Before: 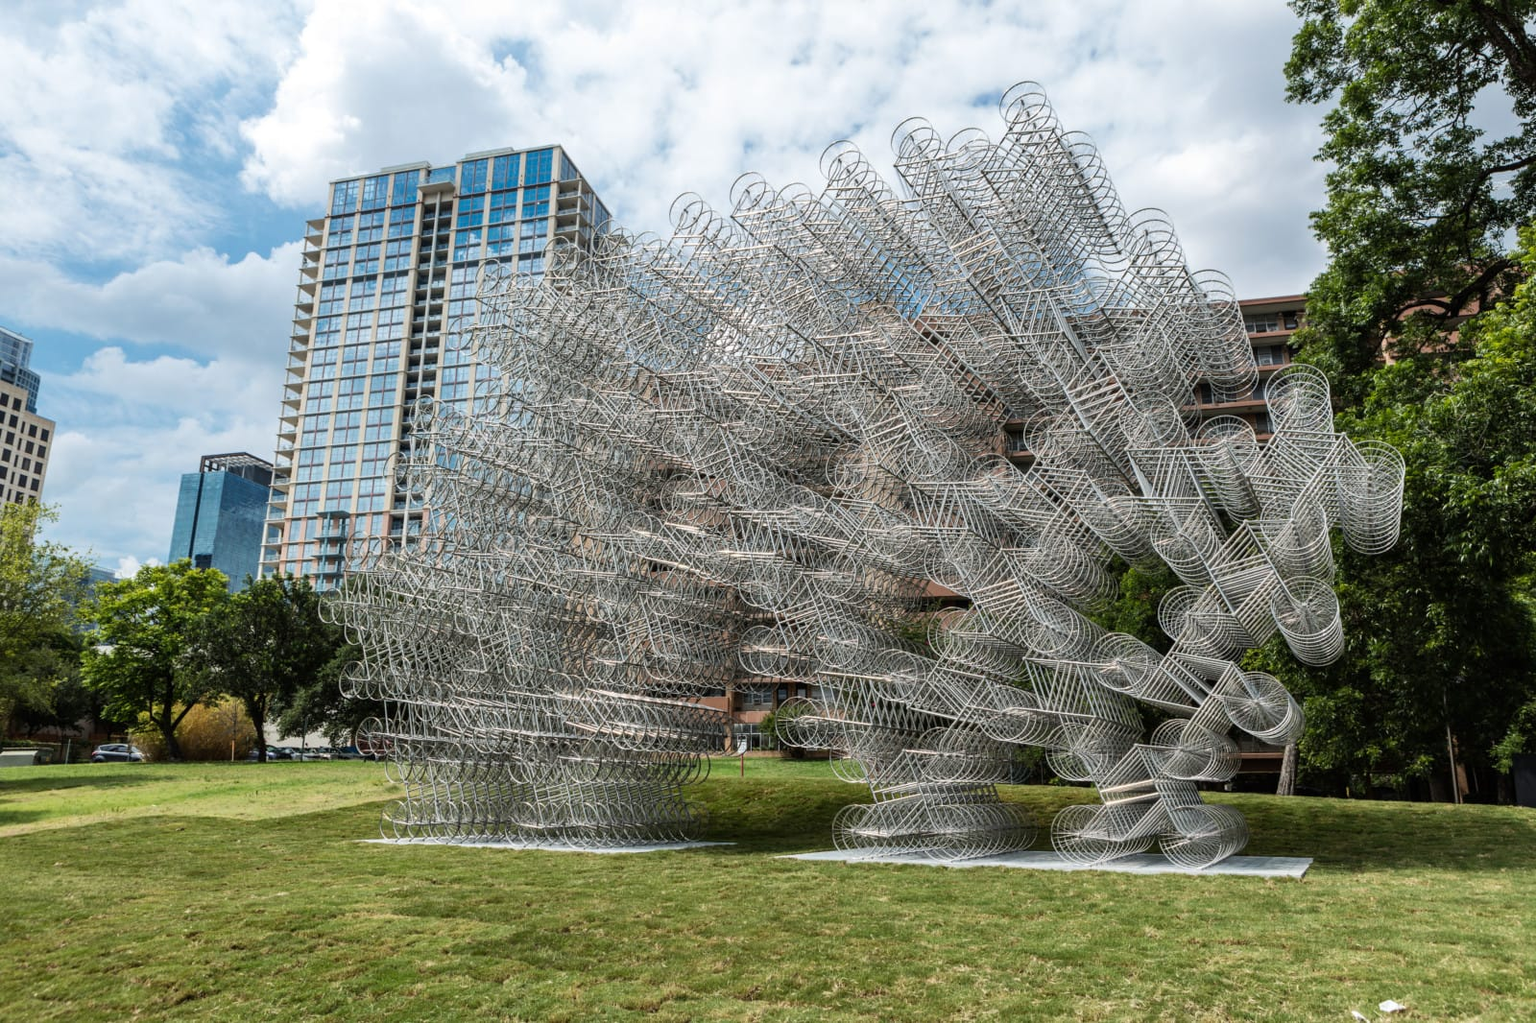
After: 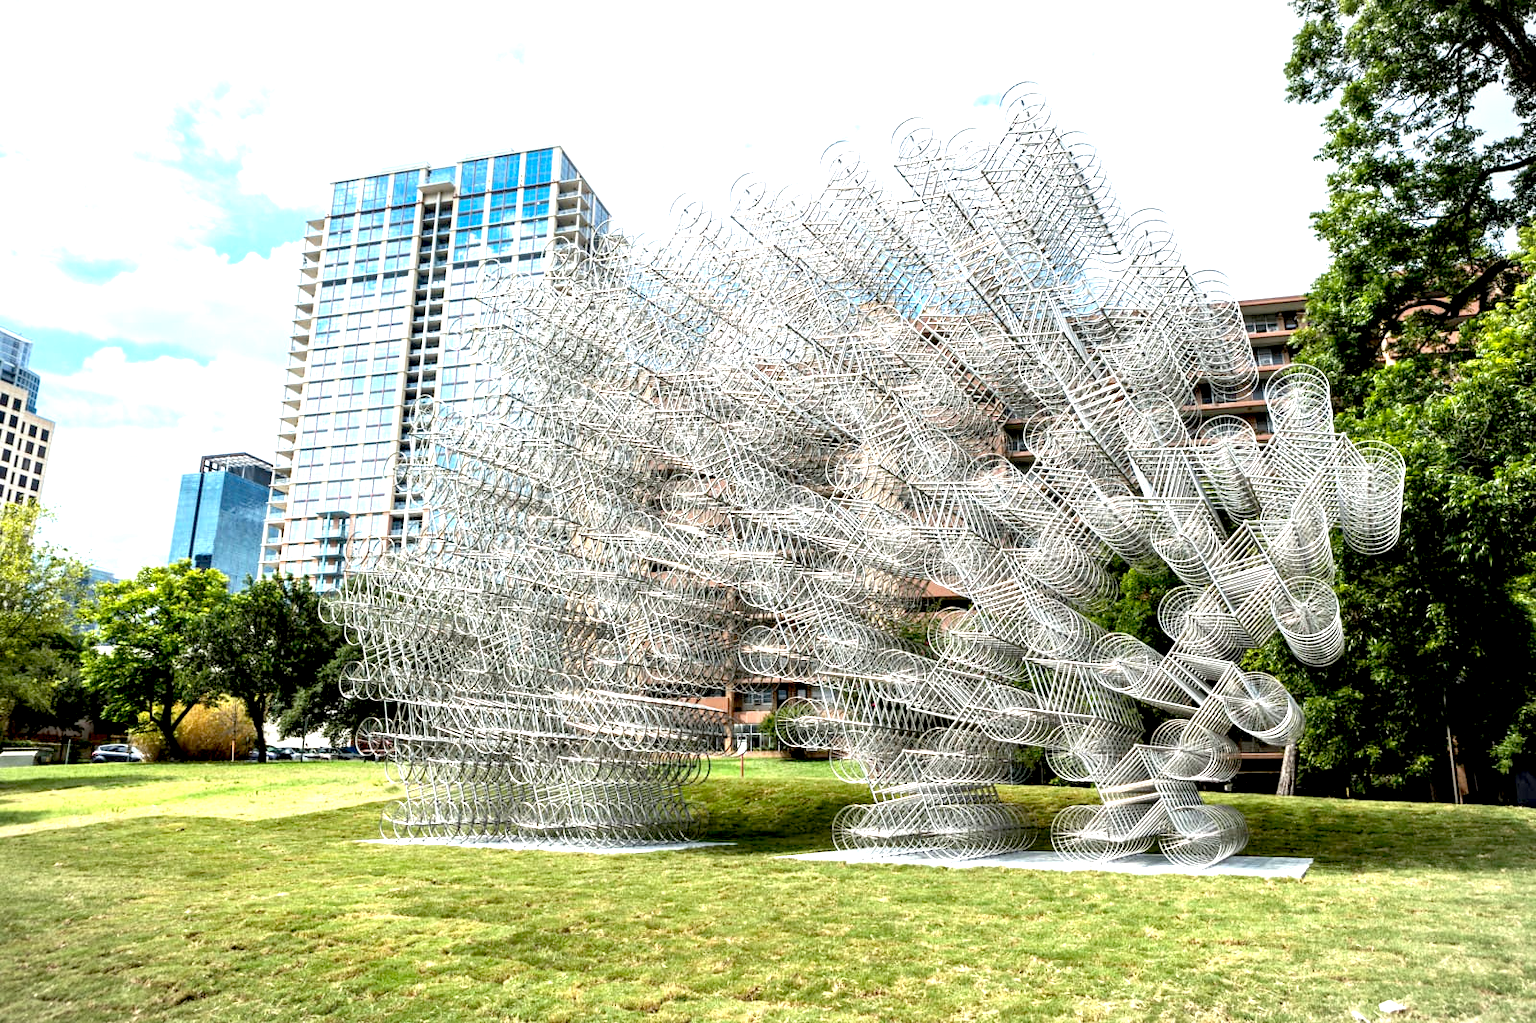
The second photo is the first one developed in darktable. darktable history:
exposure: black level correction 0.009, exposure 1.415 EV, compensate exposure bias true, compensate highlight preservation false
vignetting: fall-off start 100.35%, fall-off radius 65.14%, automatic ratio true
